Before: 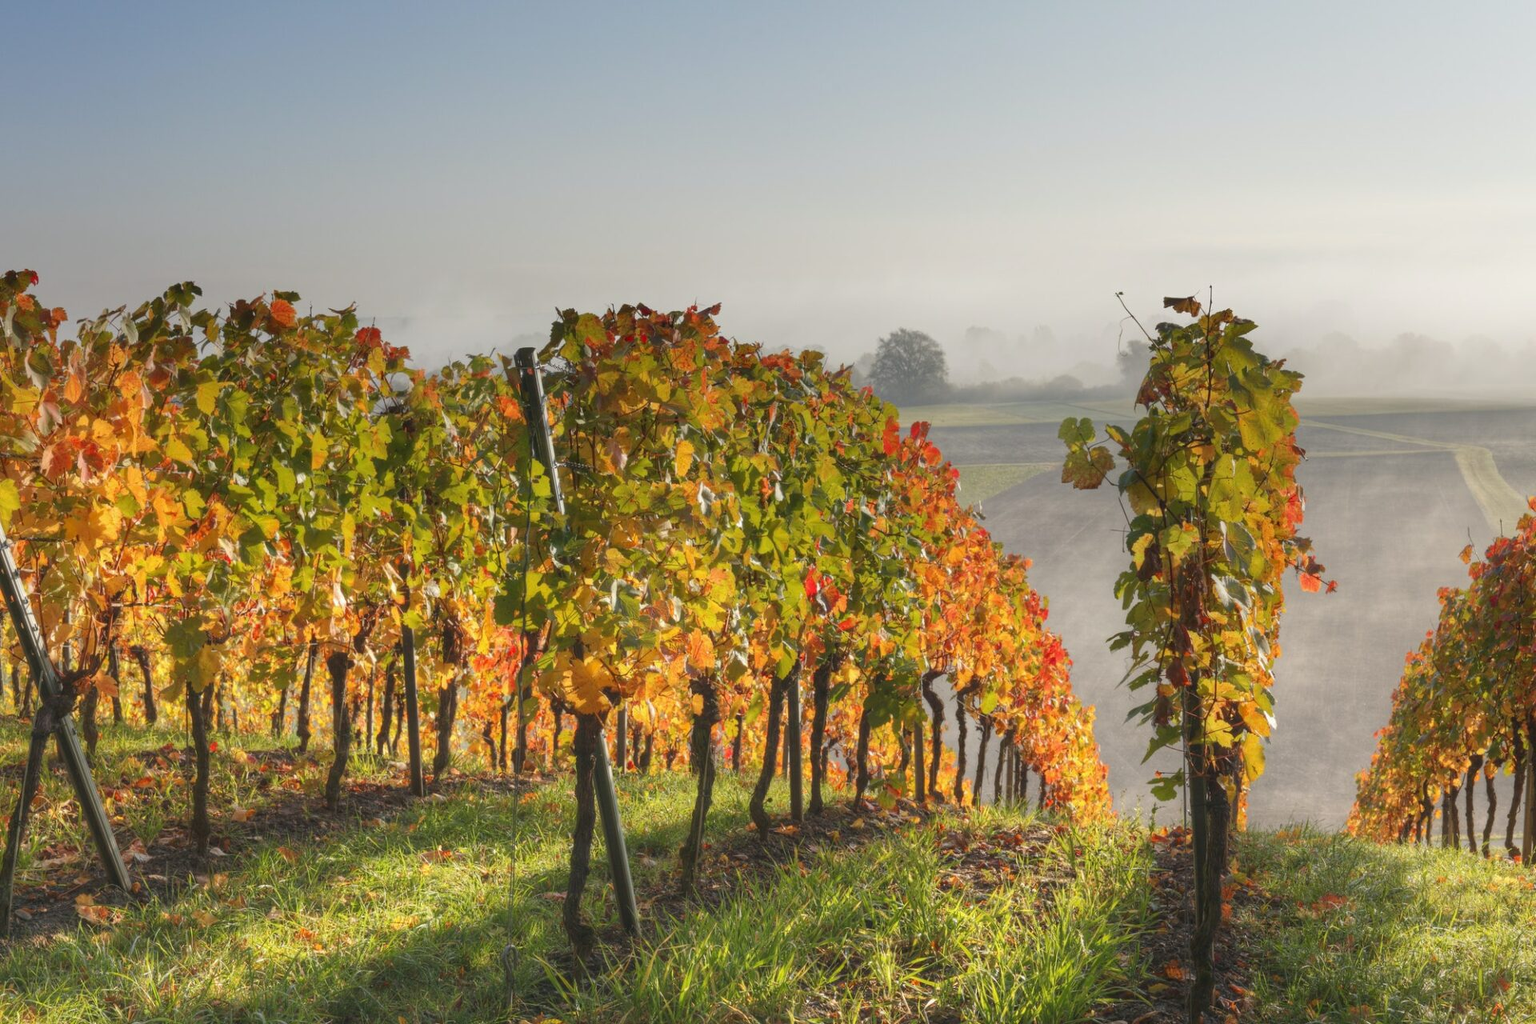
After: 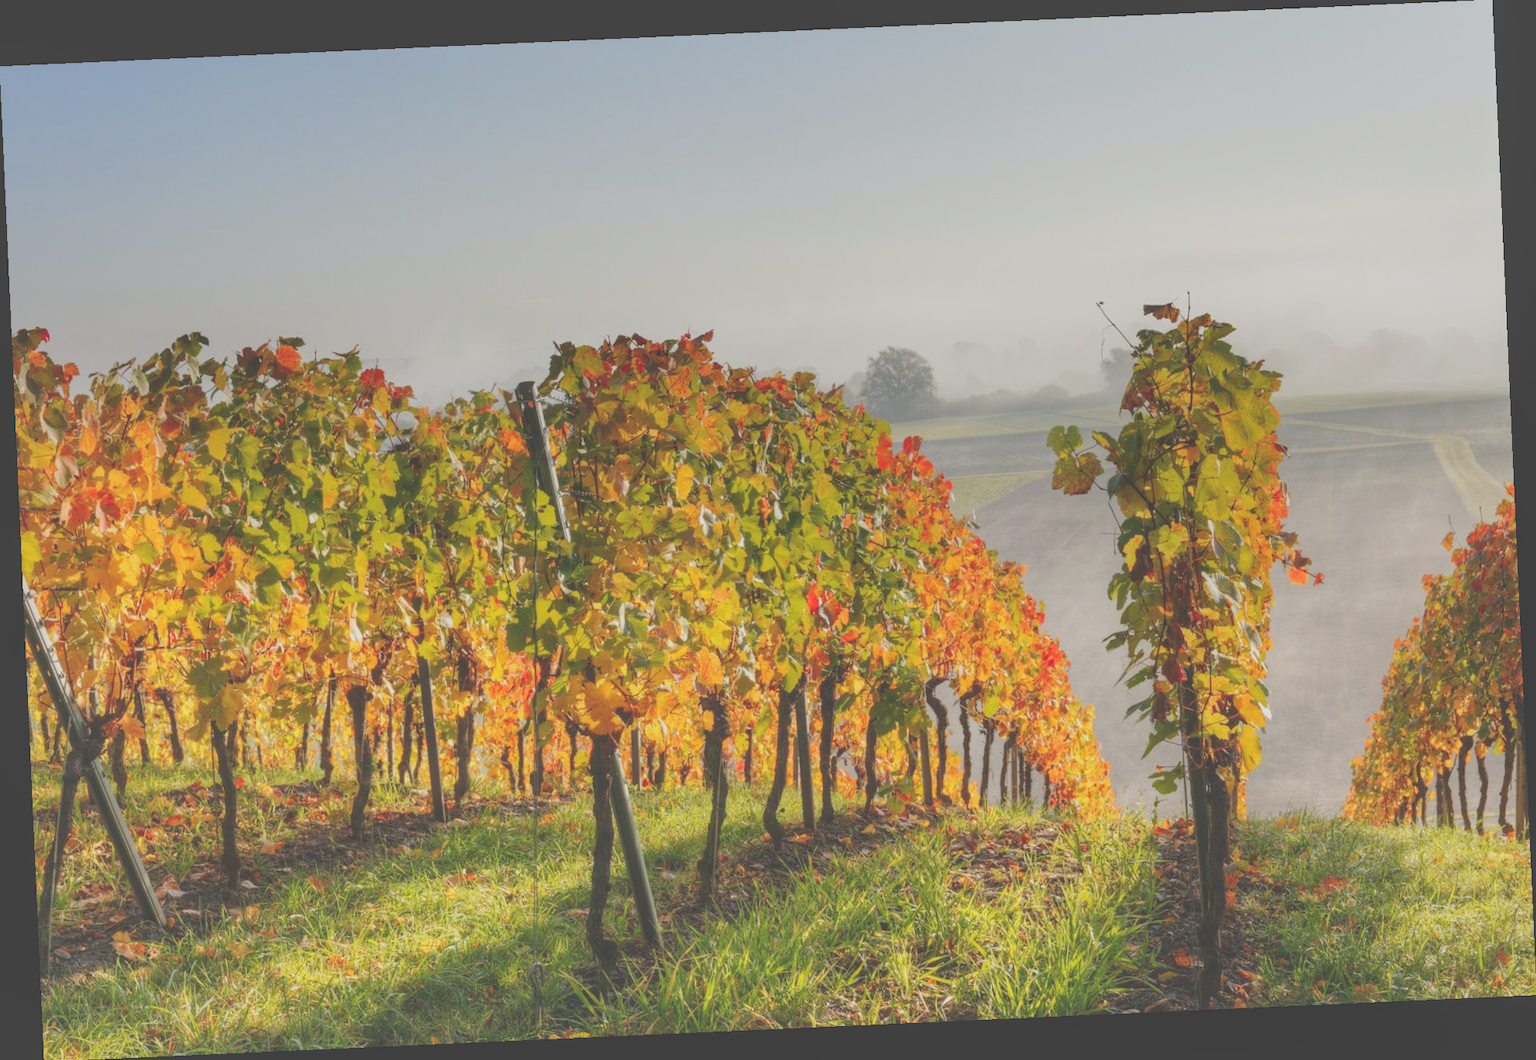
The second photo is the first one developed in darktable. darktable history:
tone curve: curves: ch0 [(0, 0) (0.003, 0.272) (0.011, 0.275) (0.025, 0.275) (0.044, 0.278) (0.069, 0.282) (0.1, 0.284) (0.136, 0.287) (0.177, 0.294) (0.224, 0.314) (0.277, 0.347) (0.335, 0.403) (0.399, 0.473) (0.468, 0.552) (0.543, 0.622) (0.623, 0.69) (0.709, 0.756) (0.801, 0.818) (0.898, 0.865) (1, 1)], preserve colors none
rotate and perspective: rotation -2.56°, automatic cropping off
local contrast: on, module defaults
contrast brightness saturation: contrast -0.28
